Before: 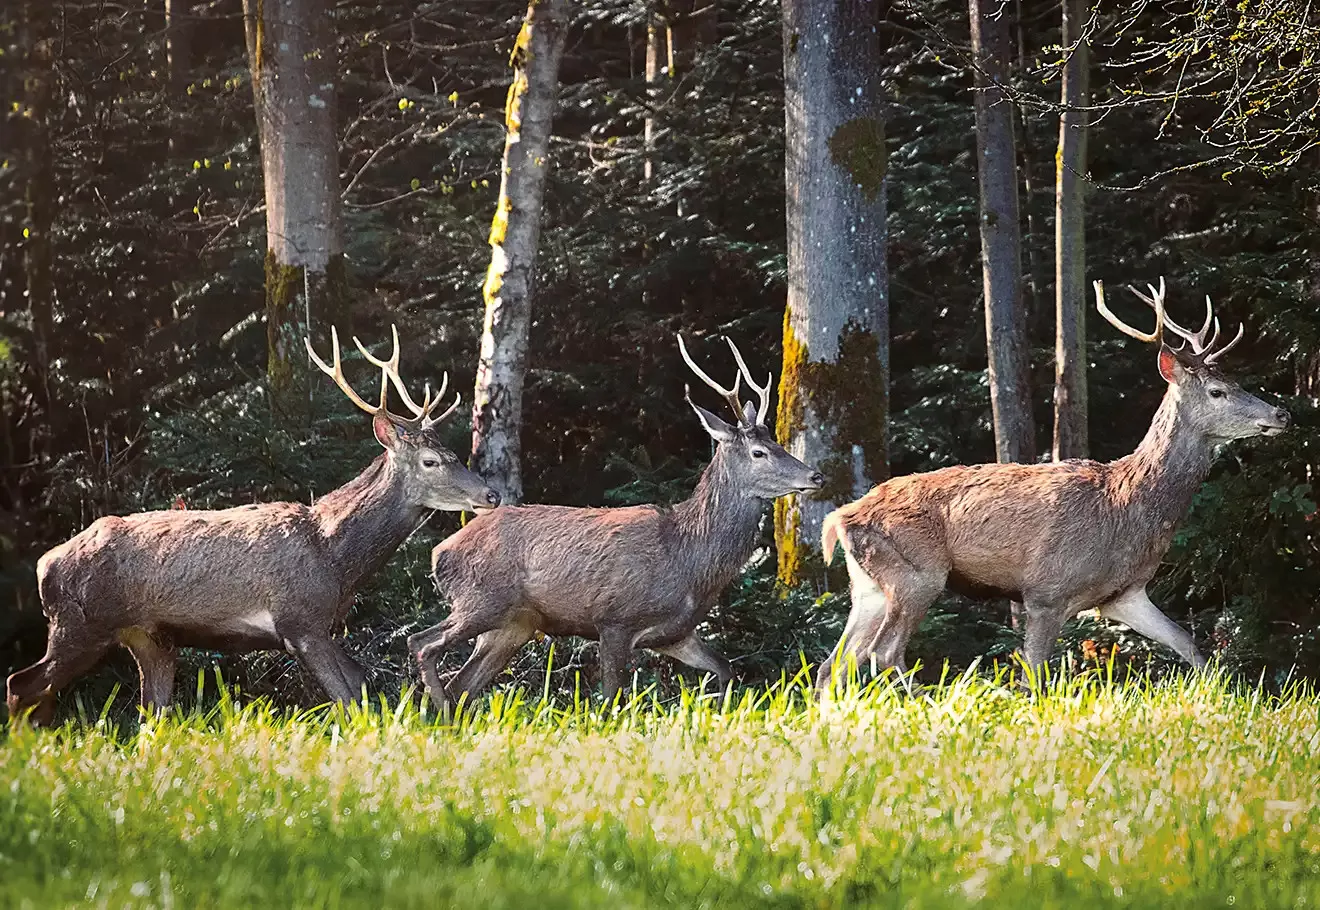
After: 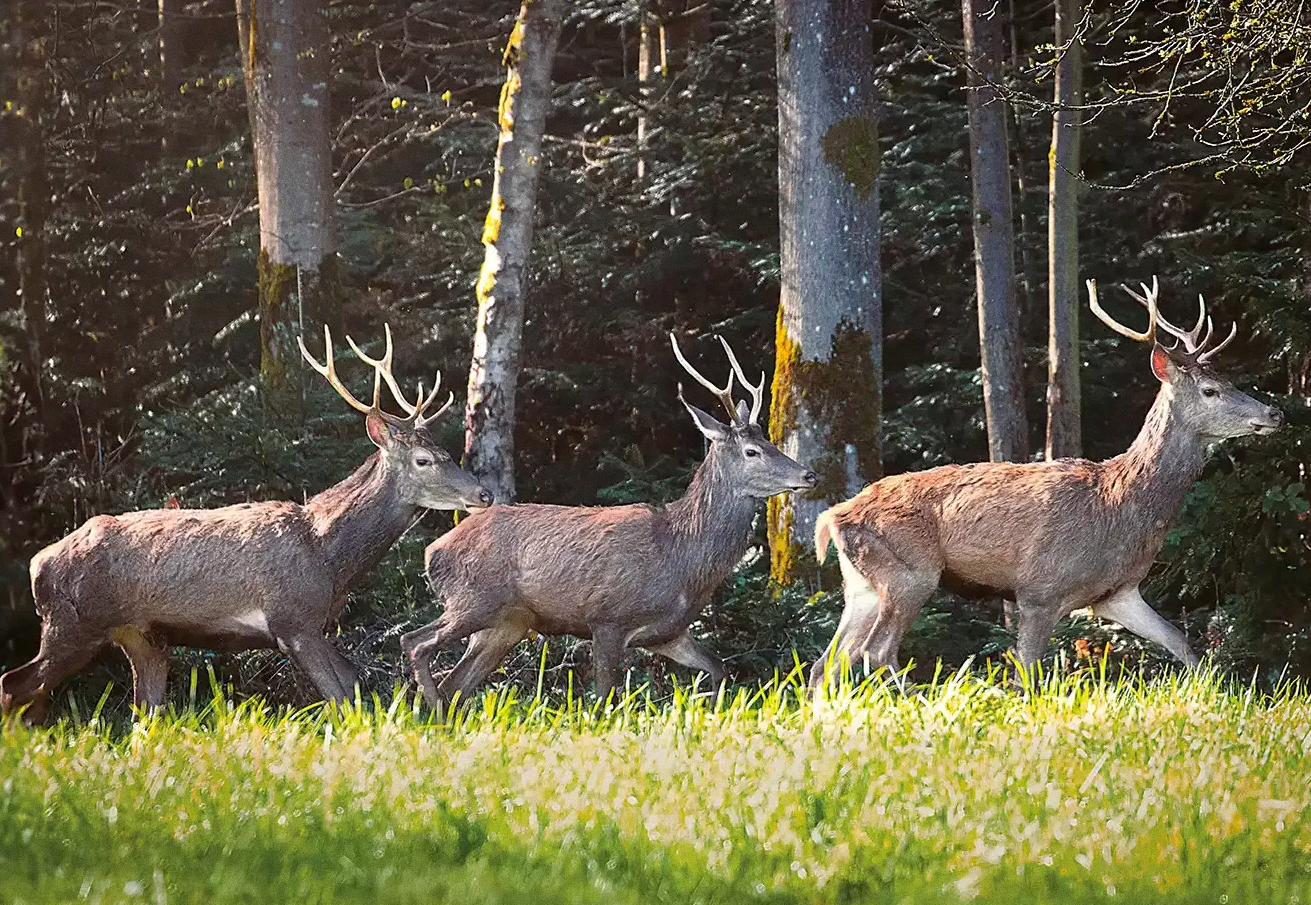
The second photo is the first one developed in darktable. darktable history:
crop and rotate: left 0.614%, top 0.179%, bottom 0.309%
grain: coarseness 0.47 ISO
rgb curve: curves: ch0 [(0, 0) (0.053, 0.068) (0.122, 0.128) (1, 1)]
